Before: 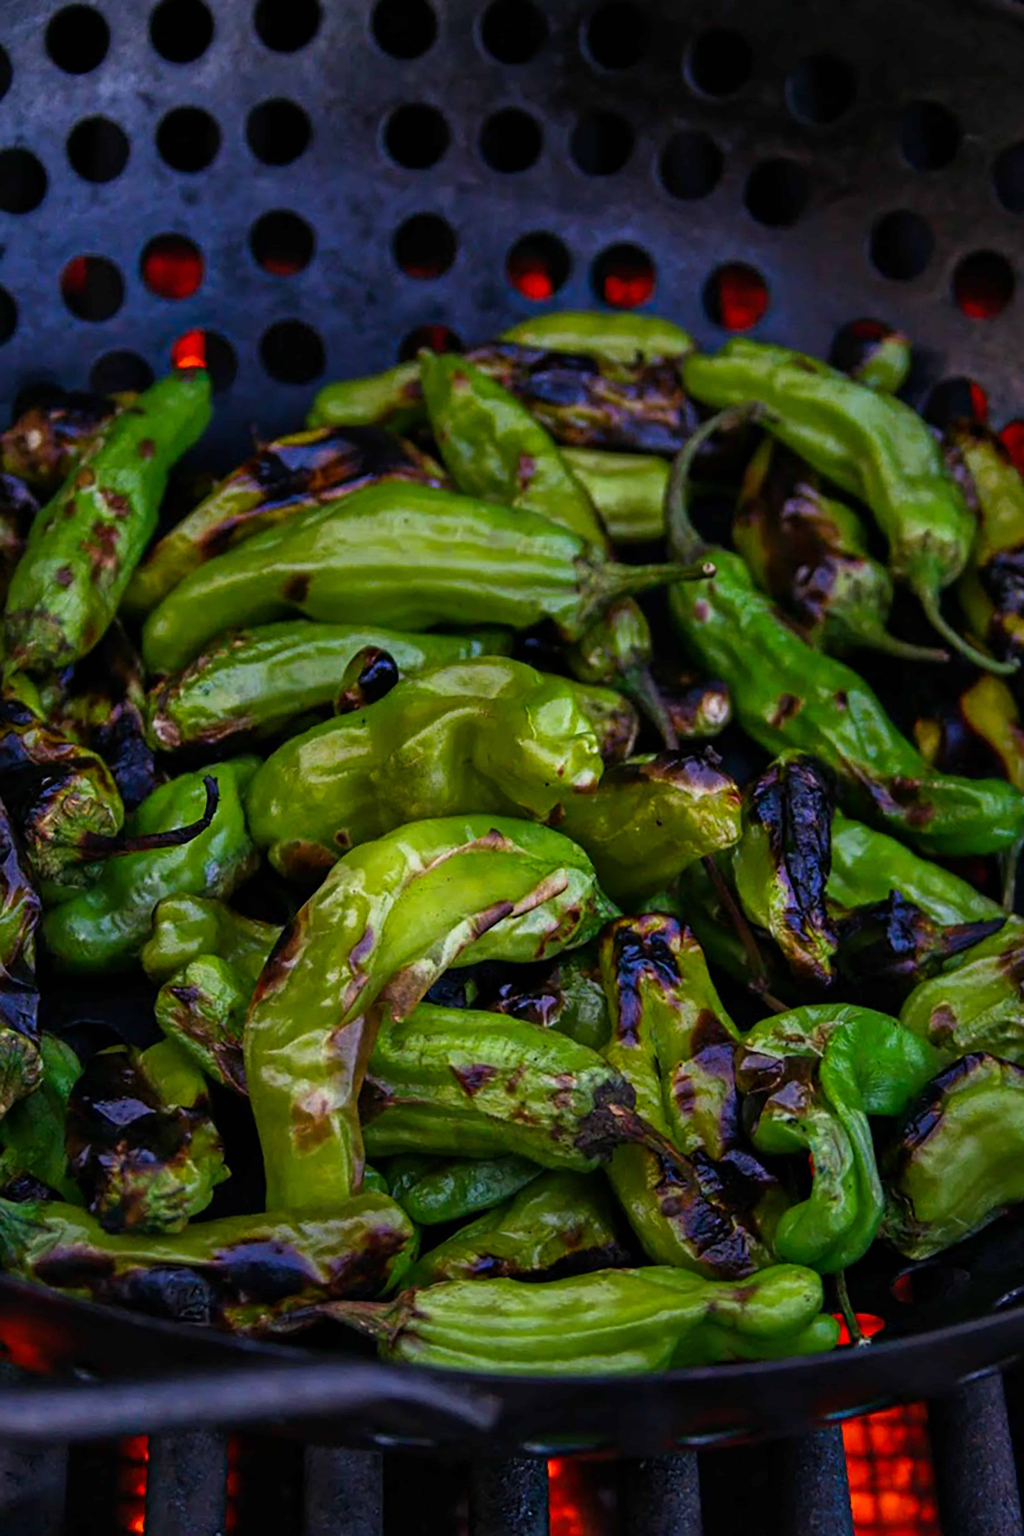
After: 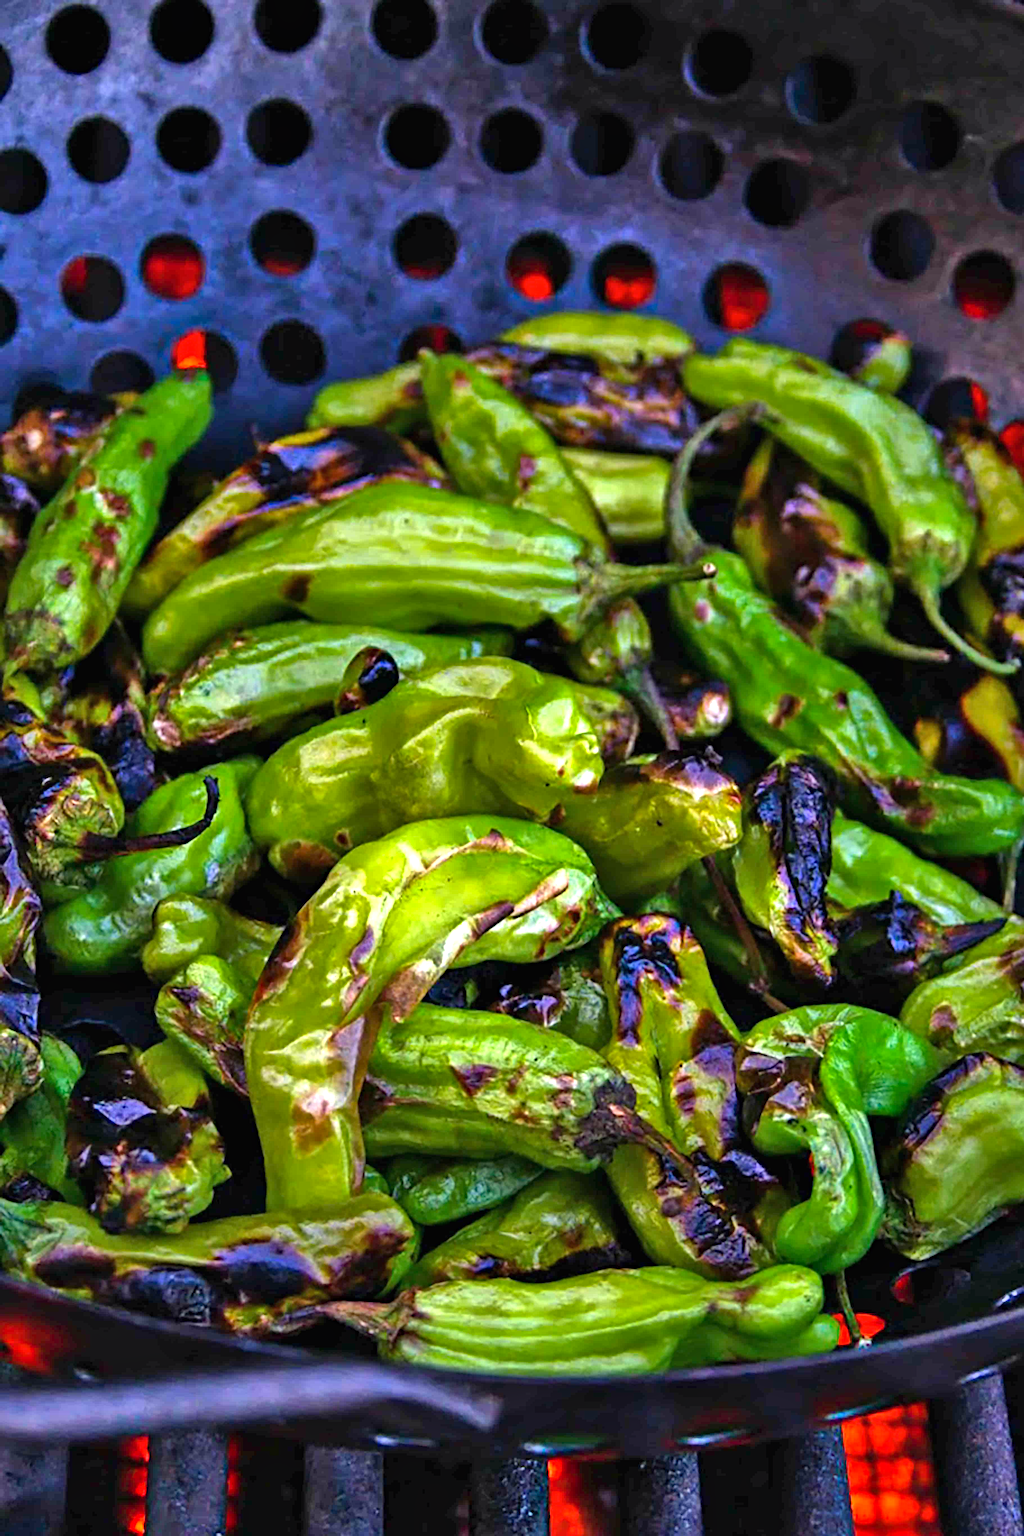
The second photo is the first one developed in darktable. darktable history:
shadows and highlights: highlights color adjustment 0.635%, low approximation 0.01, soften with gaussian
exposure: black level correction 0, exposure 1.2 EV, compensate highlight preservation false
haze removal: compatibility mode true, adaptive false
